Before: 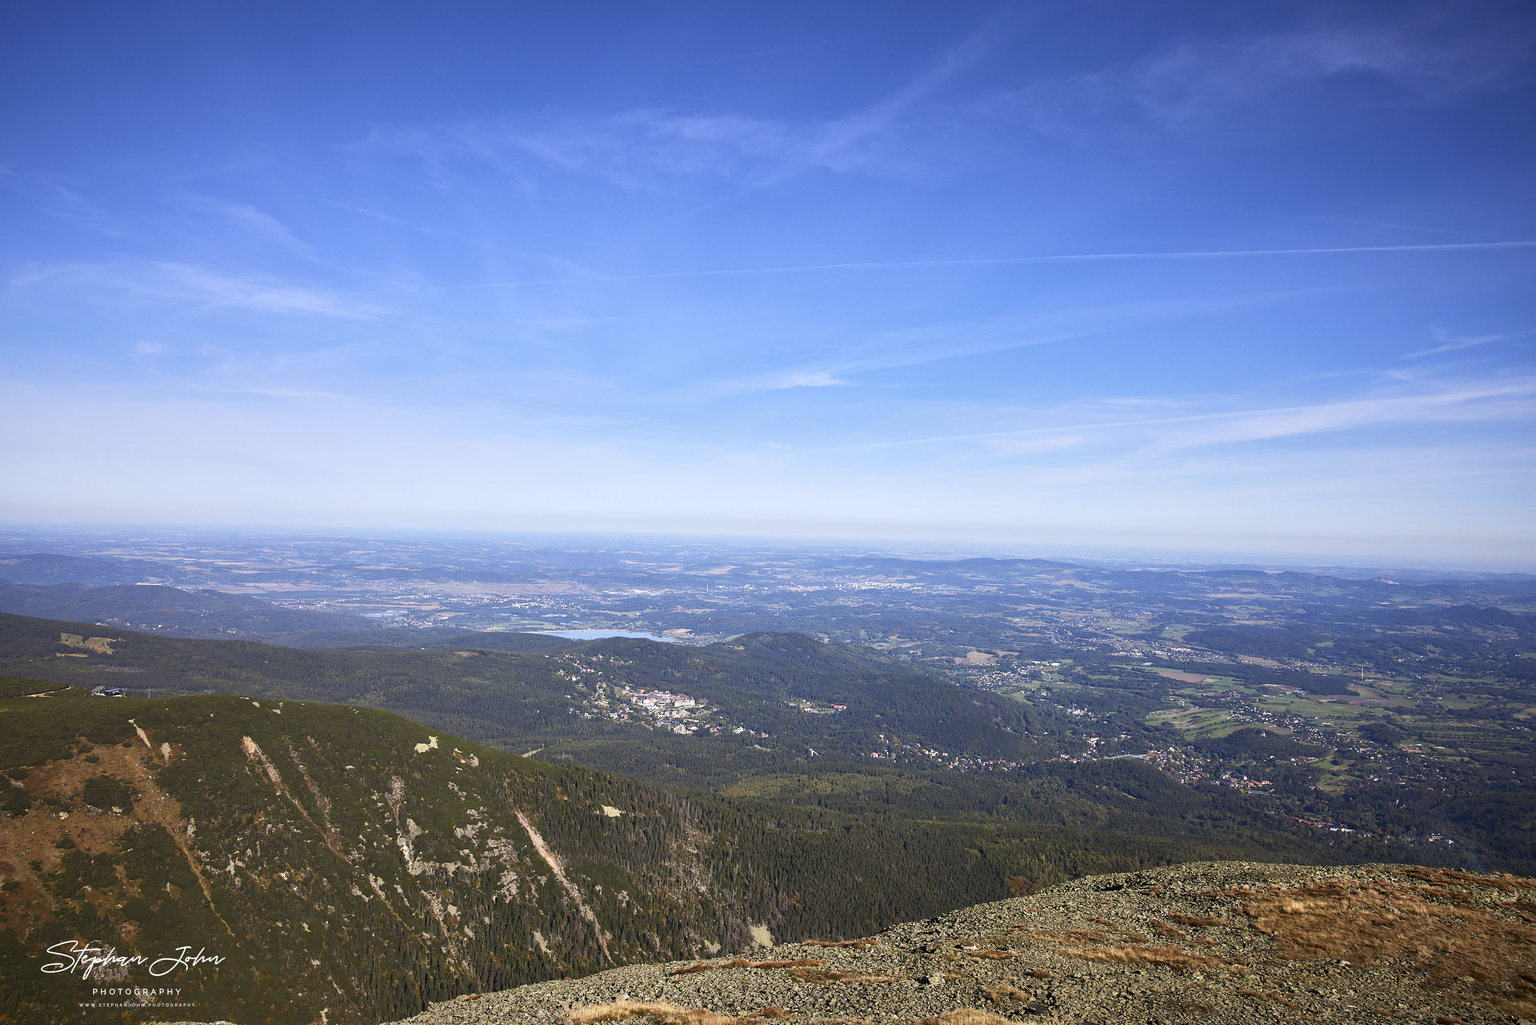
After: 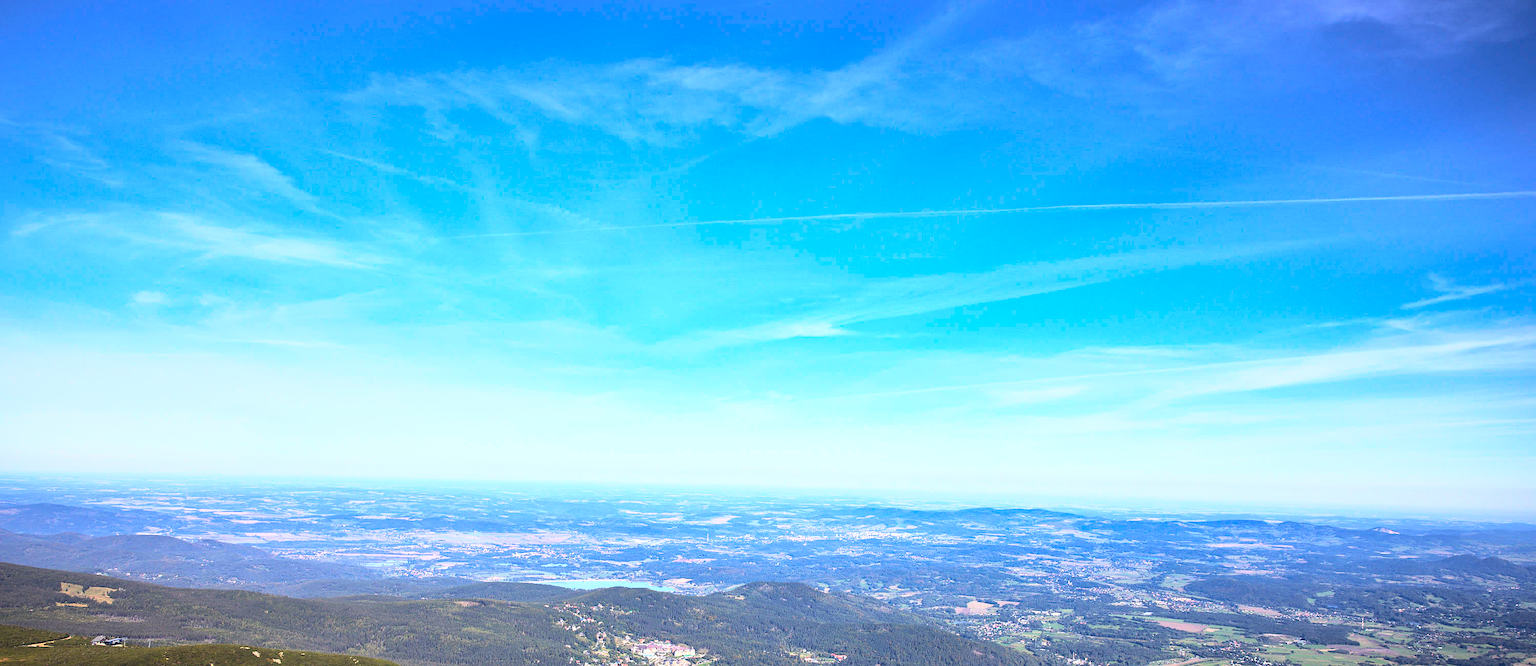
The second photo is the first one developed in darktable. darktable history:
base curve: curves: ch0 [(0, 0) (0.007, 0.004) (0.027, 0.03) (0.046, 0.07) (0.207, 0.54) (0.442, 0.872) (0.673, 0.972) (1, 1)]
shadows and highlights: shadows 40.15, highlights -59.78
tone equalizer: edges refinement/feathering 500, mask exposure compensation -1.57 EV, preserve details no
crop and rotate: top 4.926%, bottom 30.008%
